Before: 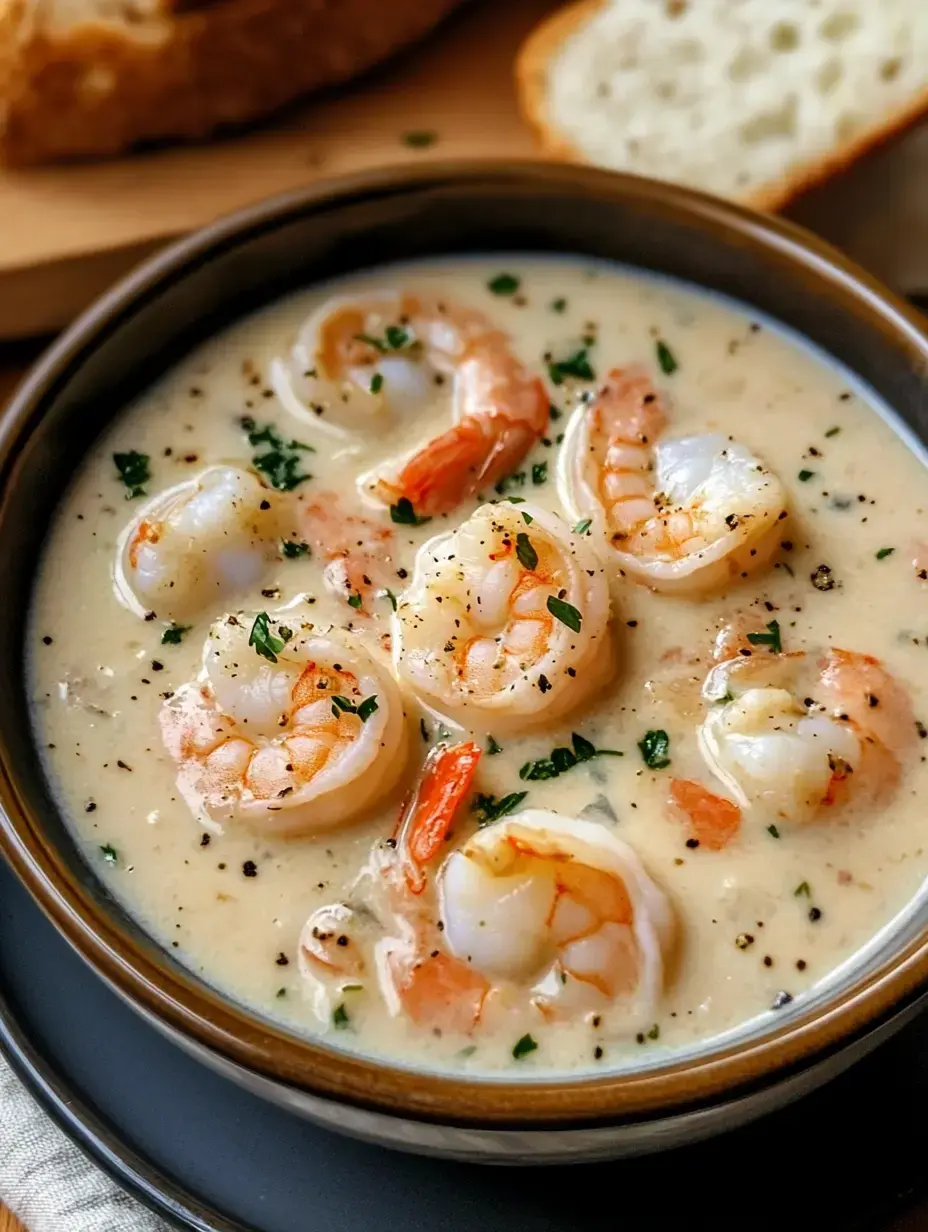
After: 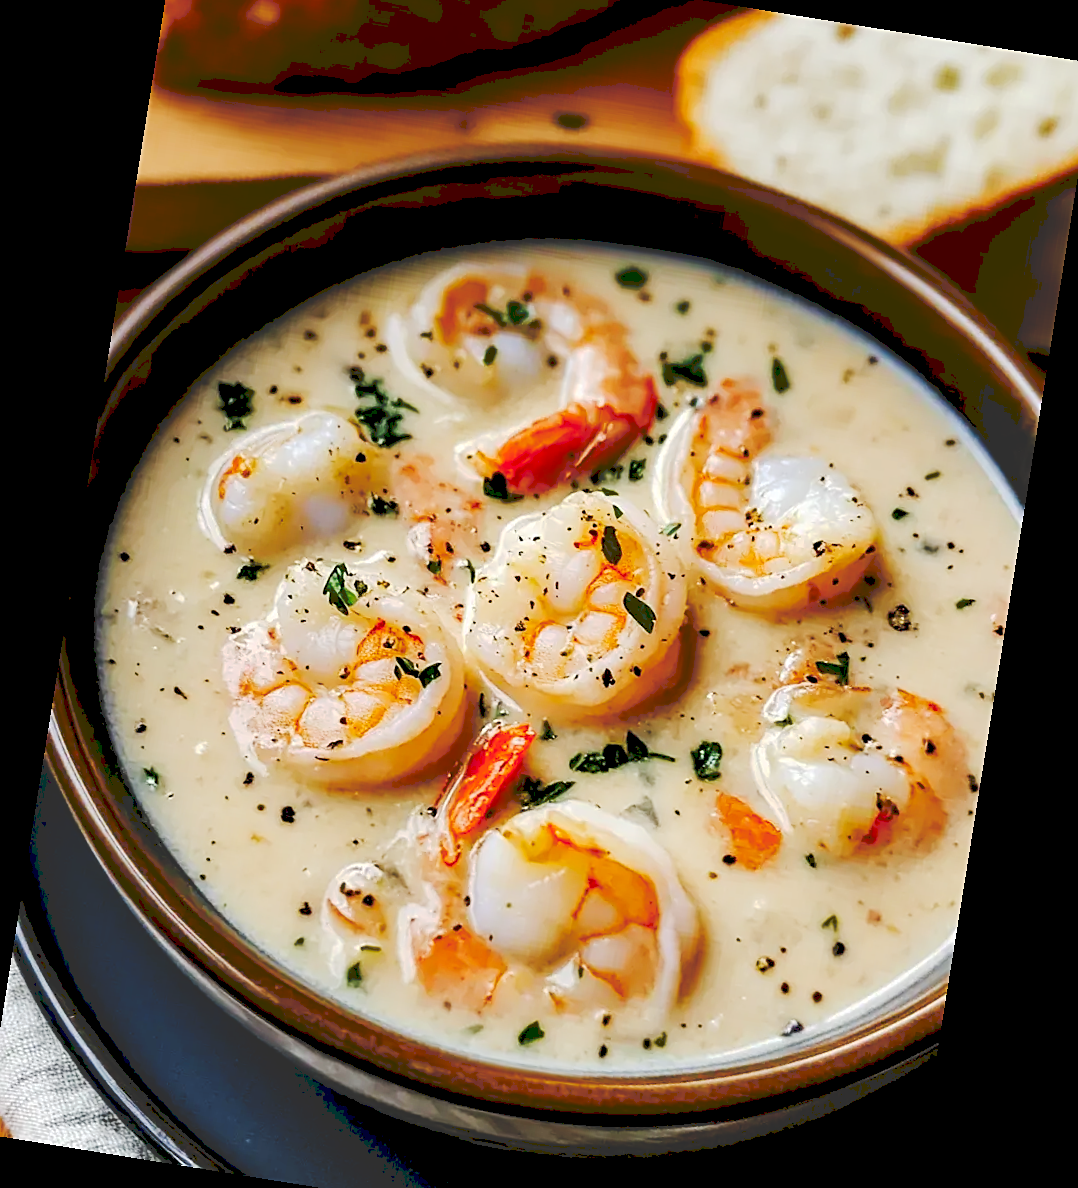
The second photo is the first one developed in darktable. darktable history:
rotate and perspective: rotation 9.12°, automatic cropping off
crop: left 1.507%, top 6.147%, right 1.379%, bottom 6.637%
exposure: black level correction 0.012, compensate highlight preservation false
tone curve: curves: ch0 [(0, 0) (0.003, 0.195) (0.011, 0.196) (0.025, 0.196) (0.044, 0.196) (0.069, 0.196) (0.1, 0.196) (0.136, 0.197) (0.177, 0.207) (0.224, 0.224) (0.277, 0.268) (0.335, 0.336) (0.399, 0.424) (0.468, 0.533) (0.543, 0.632) (0.623, 0.715) (0.709, 0.789) (0.801, 0.85) (0.898, 0.906) (1, 1)], preserve colors none
sharpen: on, module defaults
